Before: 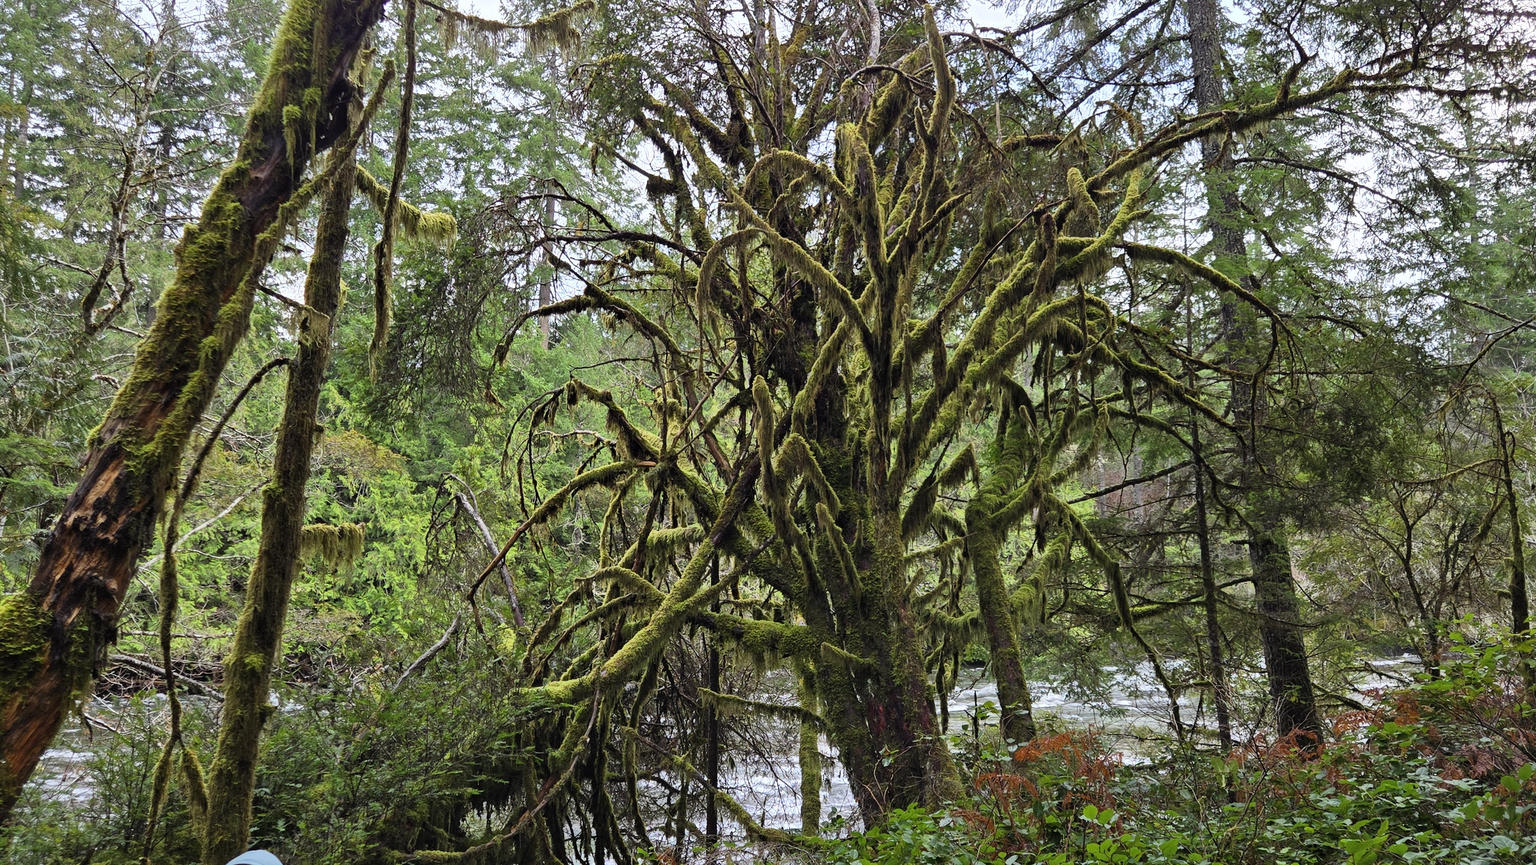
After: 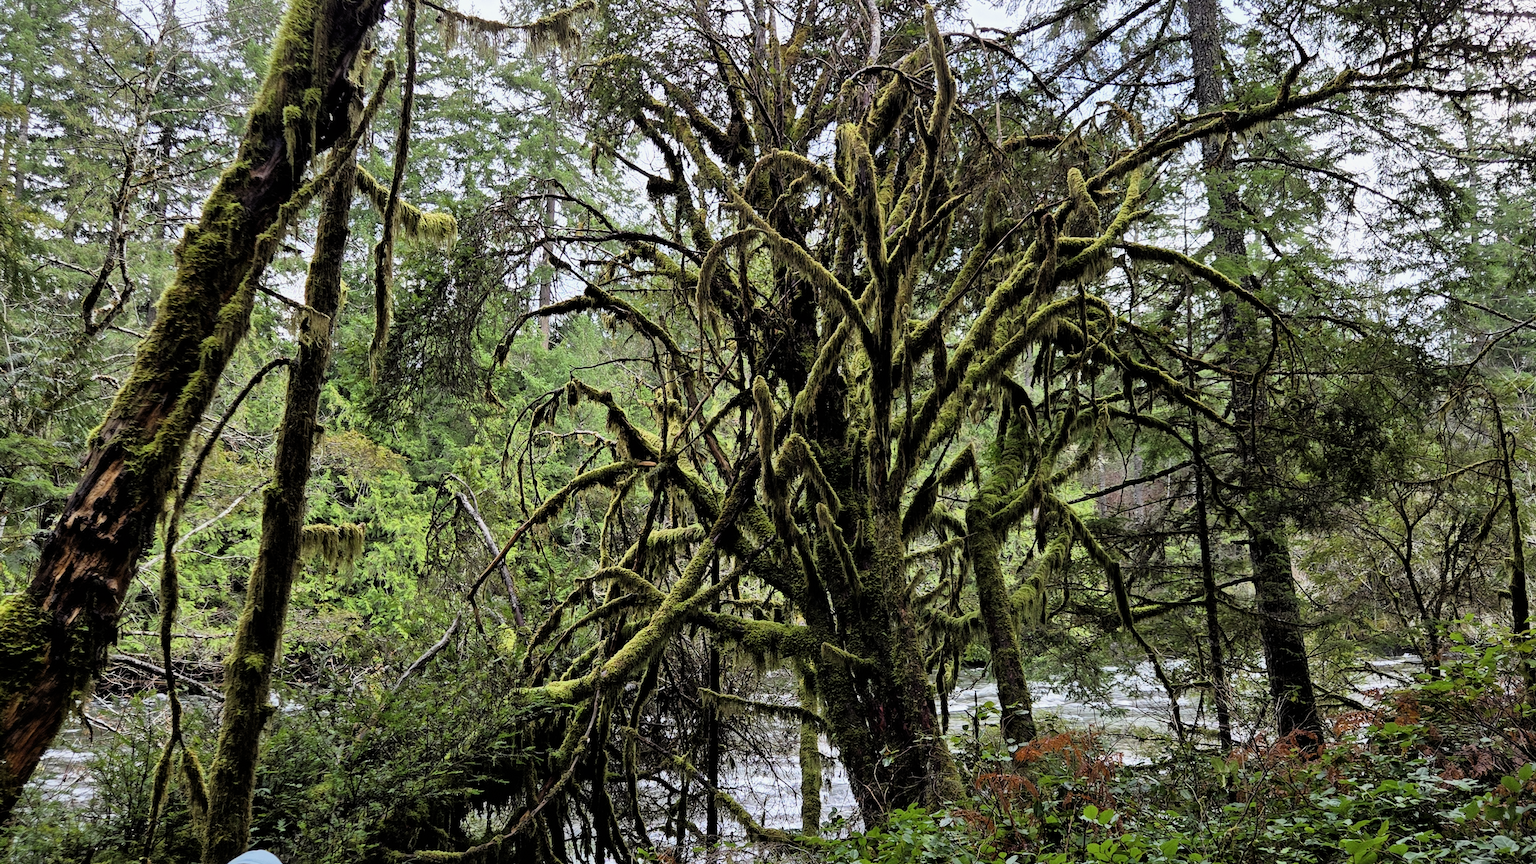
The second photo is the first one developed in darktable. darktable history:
filmic rgb: black relative exposure -4.9 EV, white relative exposure 2.84 EV, hardness 3.7
